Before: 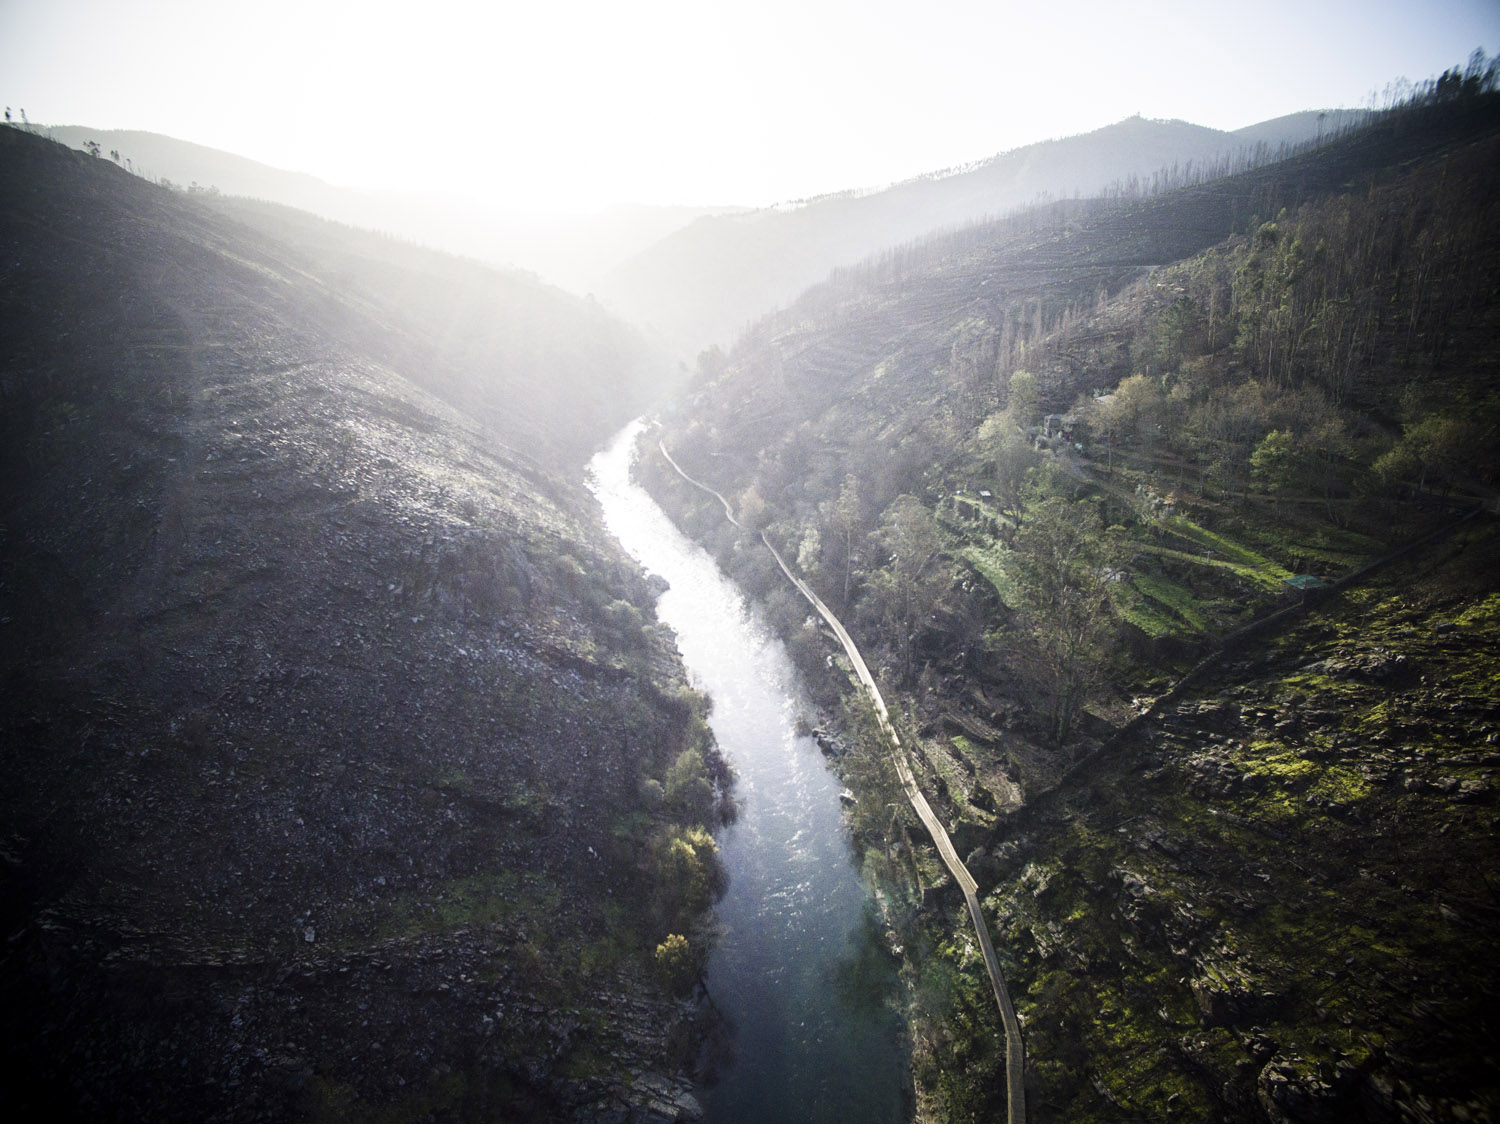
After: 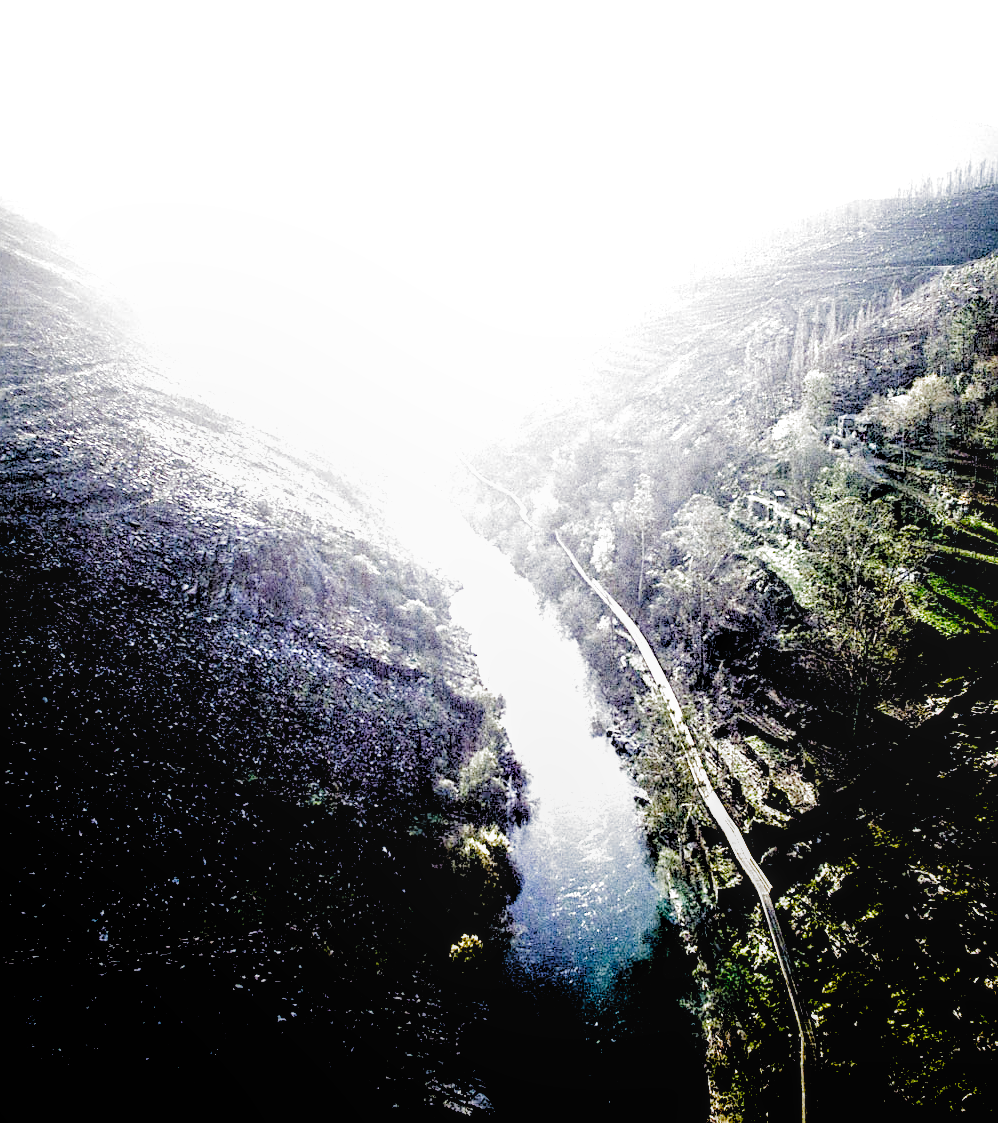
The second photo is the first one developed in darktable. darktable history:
crop and rotate: left 13.758%, right 19.703%
tone equalizer: edges refinement/feathering 500, mask exposure compensation -1.57 EV, preserve details no
exposure: black level correction 0.002, exposure 0.673 EV, compensate highlight preservation false
local contrast: on, module defaults
sharpen: on, module defaults
filmic rgb: black relative exposure -1.03 EV, white relative exposure 2.07 EV, hardness 1.59, contrast 2.243, add noise in highlights 0, preserve chrominance no, color science v3 (2019), use custom middle-gray values true, iterations of high-quality reconstruction 0, contrast in highlights soft
